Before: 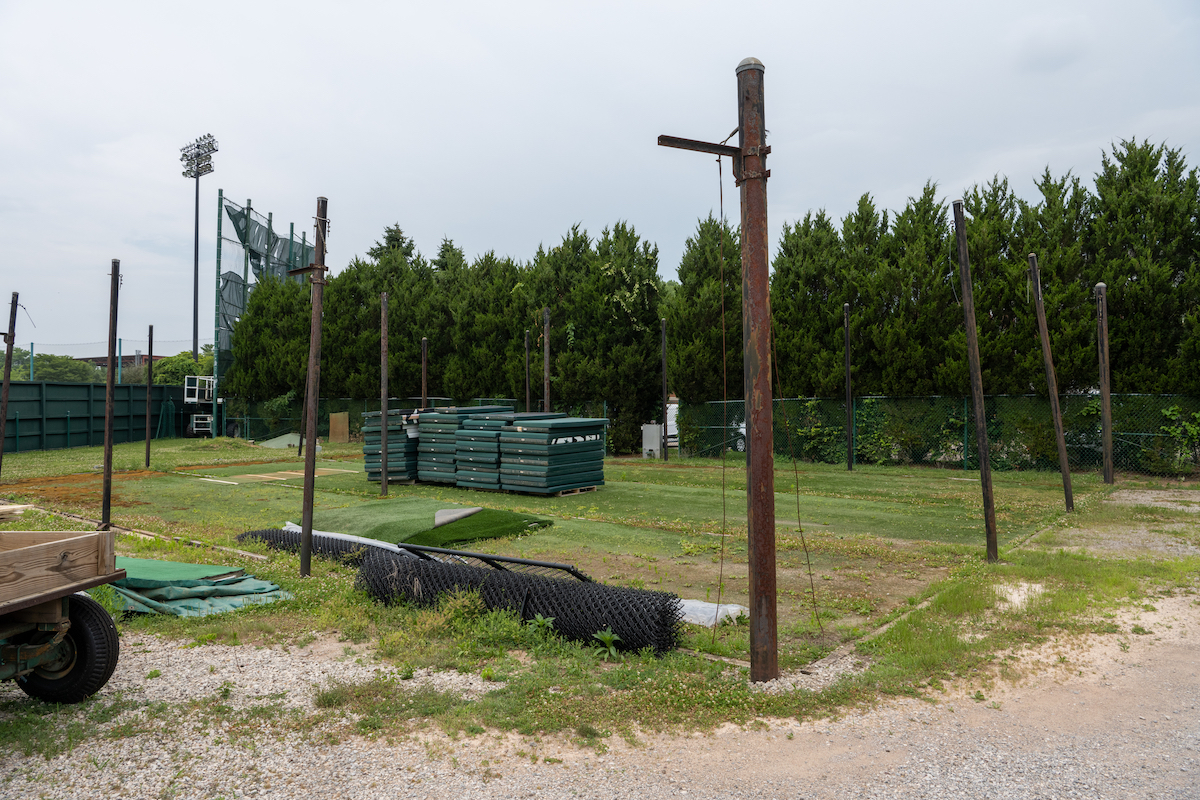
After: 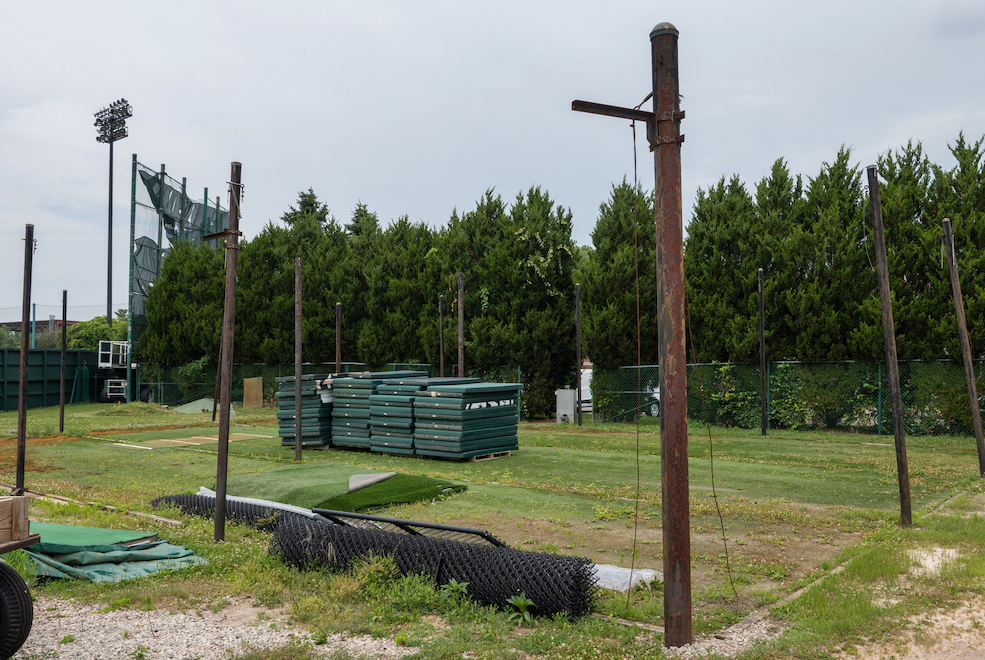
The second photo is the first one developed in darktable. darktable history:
crop and rotate: left 7.243%, top 4.491%, right 10.595%, bottom 13.003%
shadows and highlights: white point adjustment 0.05, soften with gaussian
